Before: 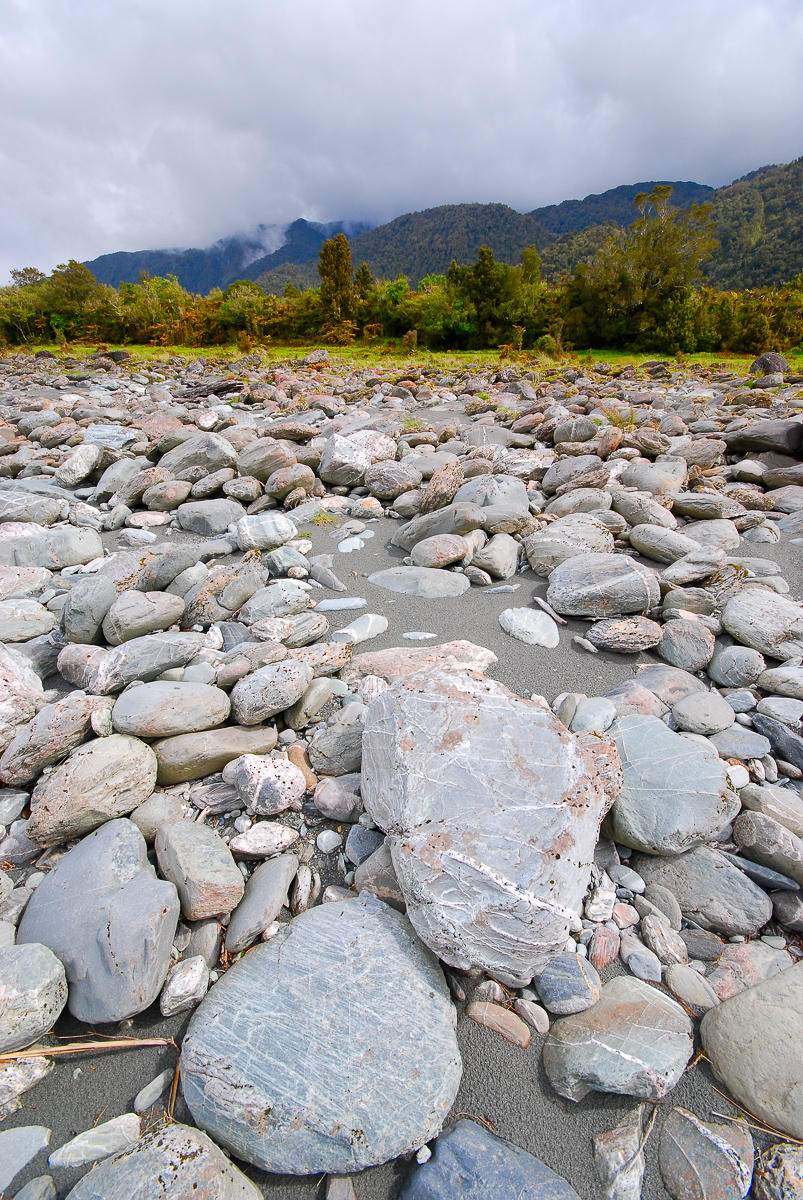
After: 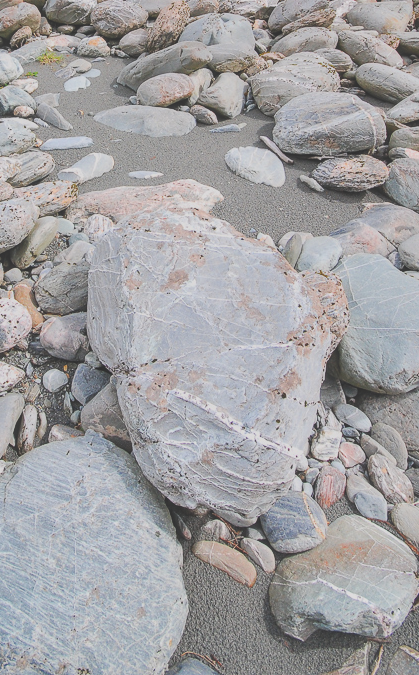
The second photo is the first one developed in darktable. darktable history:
filmic rgb: black relative exposure -7.65 EV, white relative exposure 4.56 EV, hardness 3.61, color science v6 (2022)
crop: left 34.231%, top 38.489%, right 13.543%, bottom 5.225%
exposure: black level correction -0.062, exposure -0.049 EV
local contrast: detail 130%
